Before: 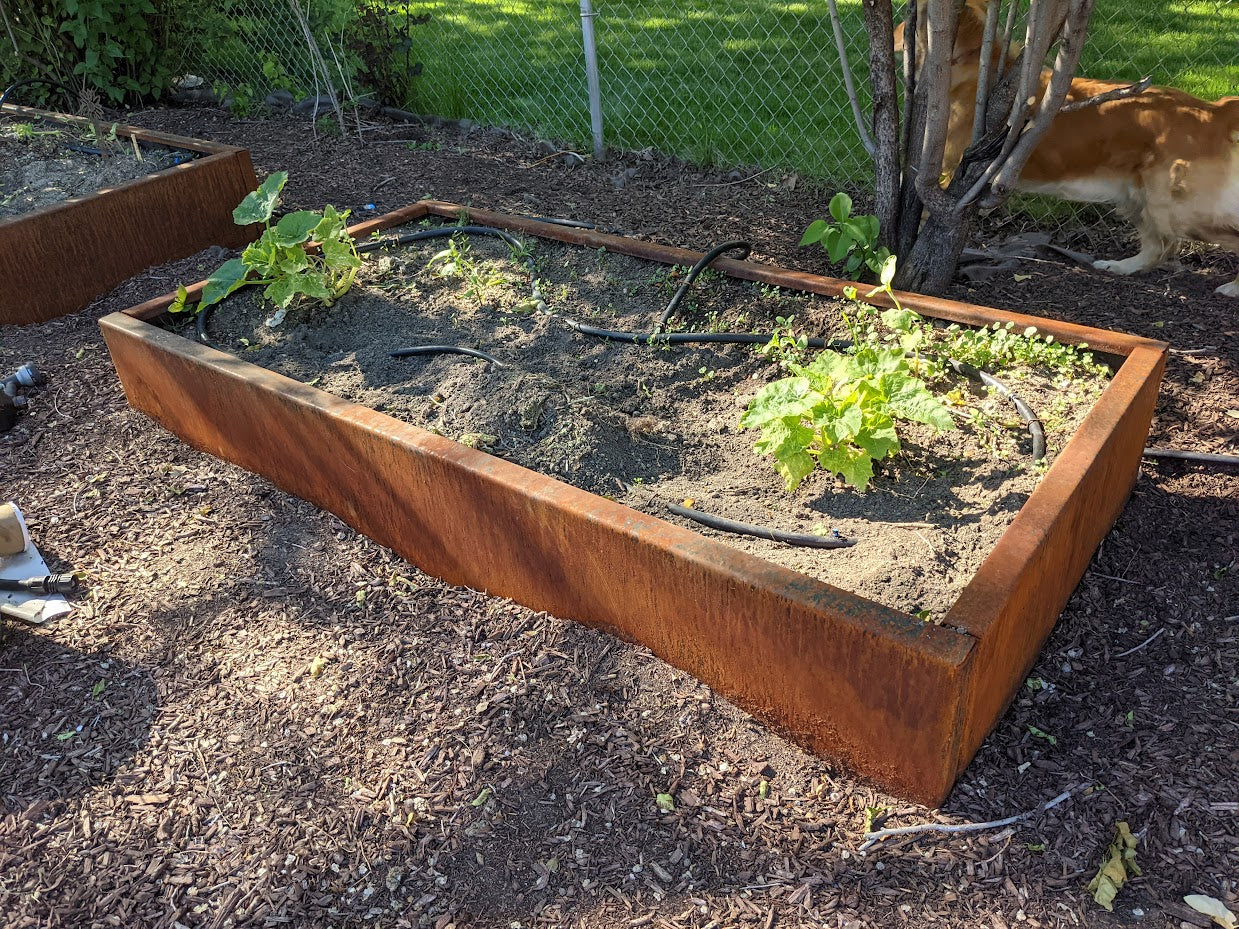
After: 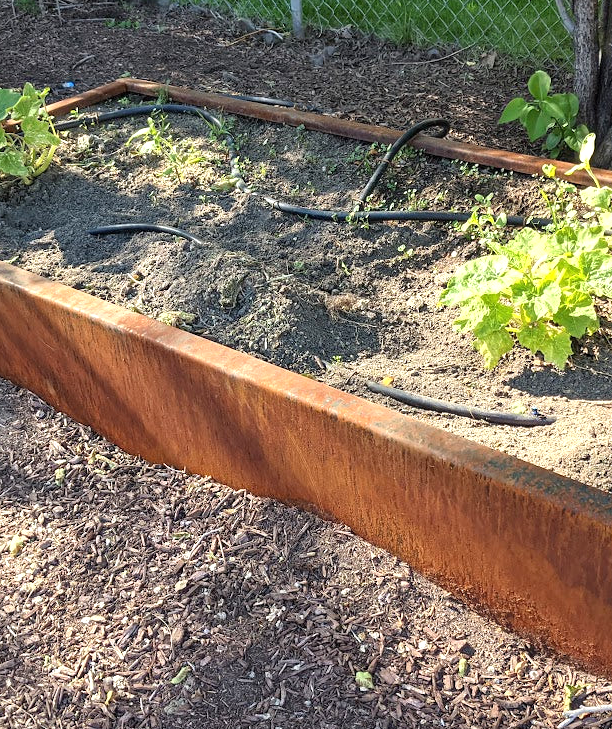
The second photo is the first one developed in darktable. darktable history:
exposure: black level correction 0, exposure 0.5 EV, compensate exposure bias true, compensate highlight preservation false
crop and rotate: angle 0.02°, left 24.353%, top 13.219%, right 26.156%, bottom 8.224%
